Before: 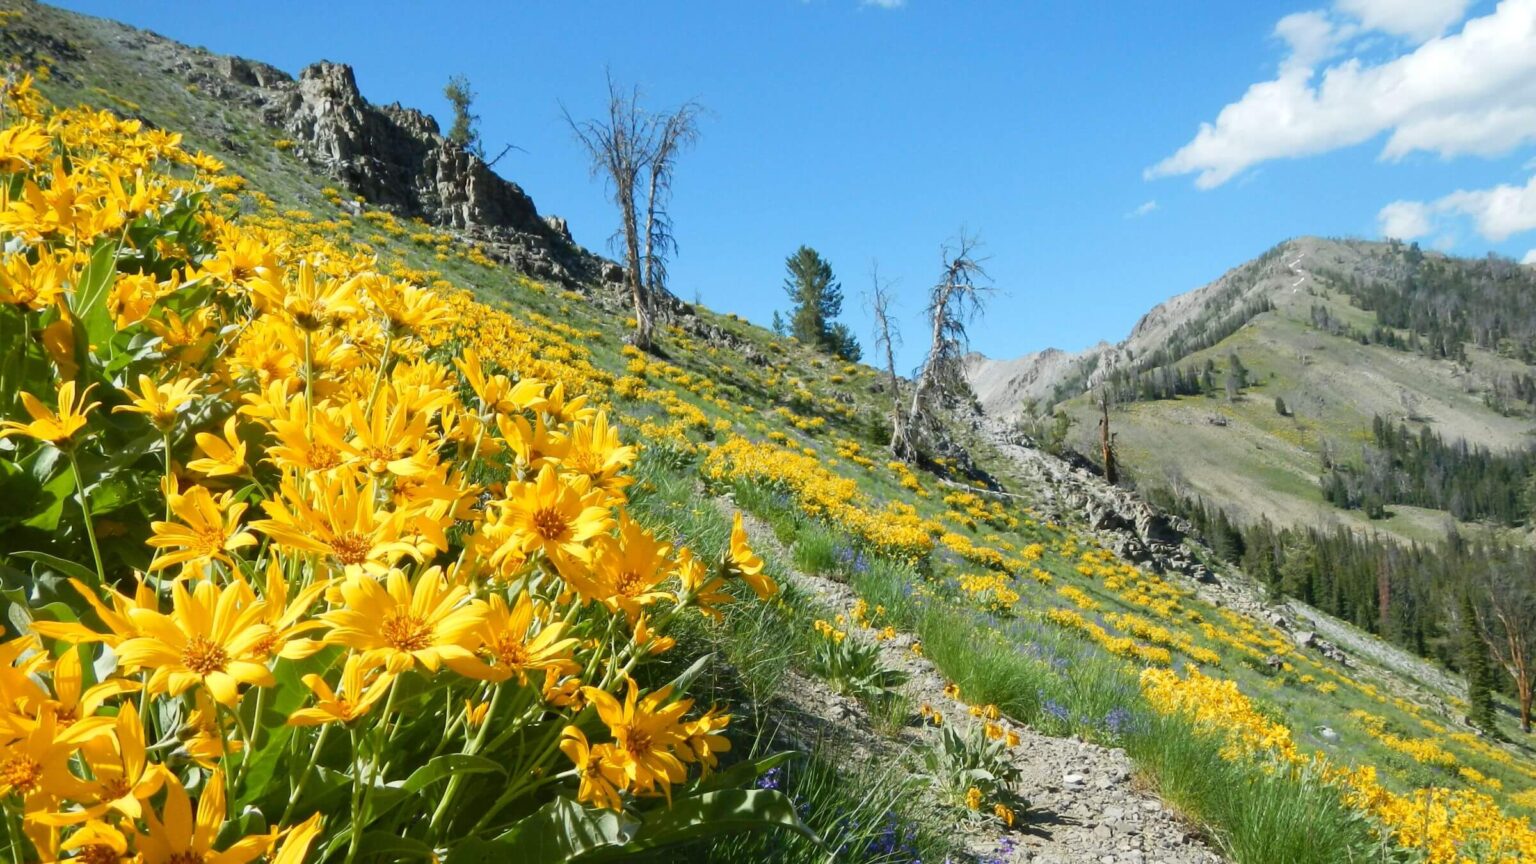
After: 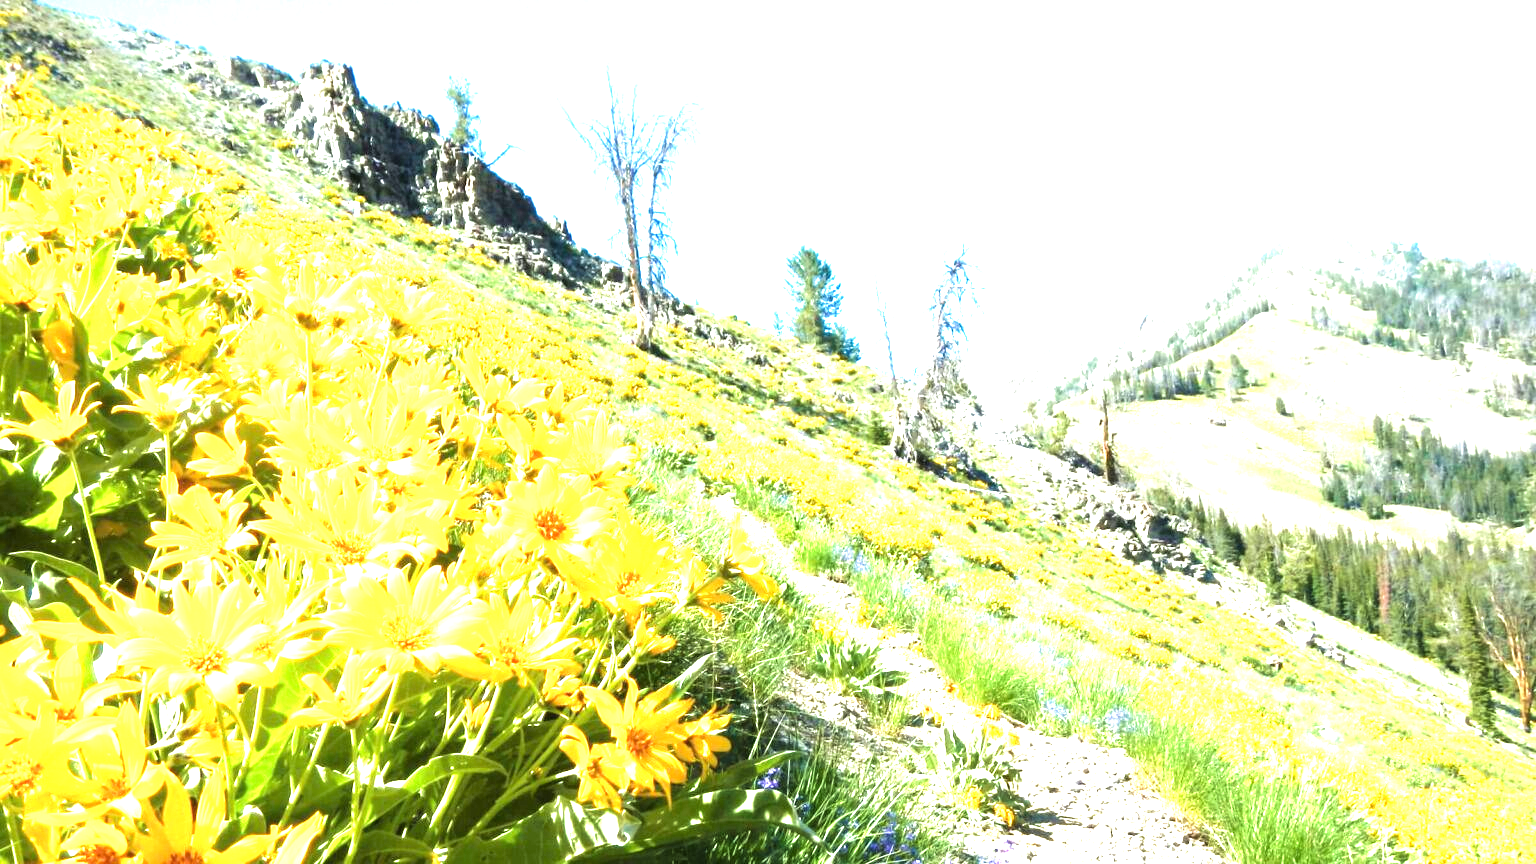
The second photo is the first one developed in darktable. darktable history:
exposure: black level correction 0, exposure 1.297 EV, compensate highlight preservation false
tone equalizer: -8 EV -1.11 EV, -7 EV -1.04 EV, -6 EV -0.872 EV, -5 EV -0.576 EV, -3 EV 0.599 EV, -2 EV 0.895 EV, -1 EV 1.01 EV, +0 EV 1.05 EV
velvia: on, module defaults
